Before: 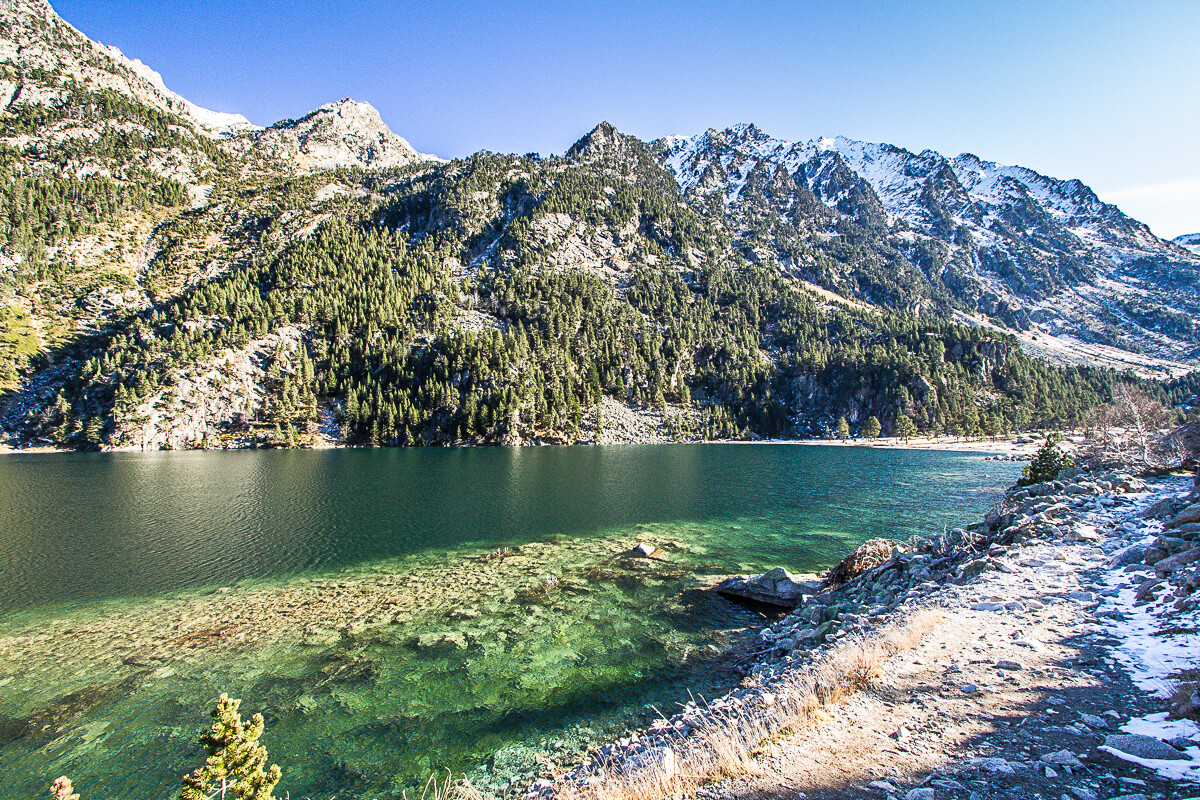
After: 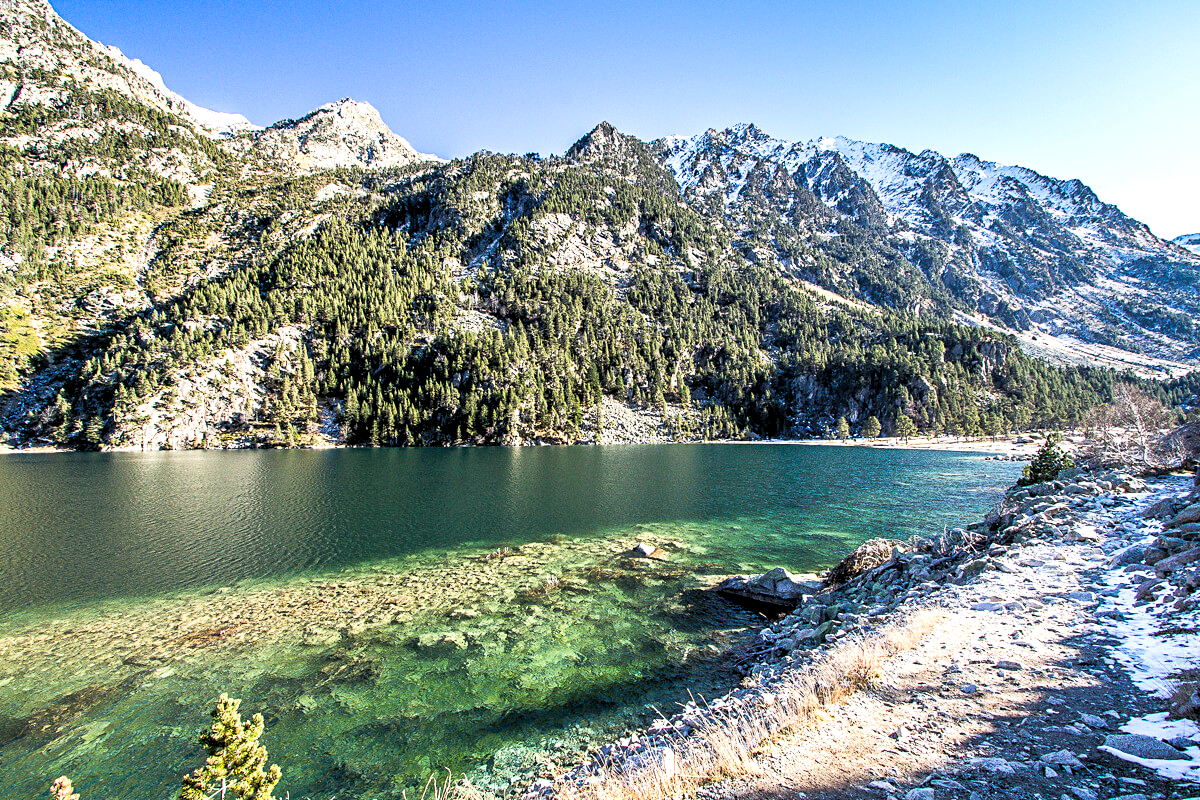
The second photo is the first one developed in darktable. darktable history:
rgb levels: levels [[0.01, 0.419, 0.839], [0, 0.5, 1], [0, 0.5, 1]]
